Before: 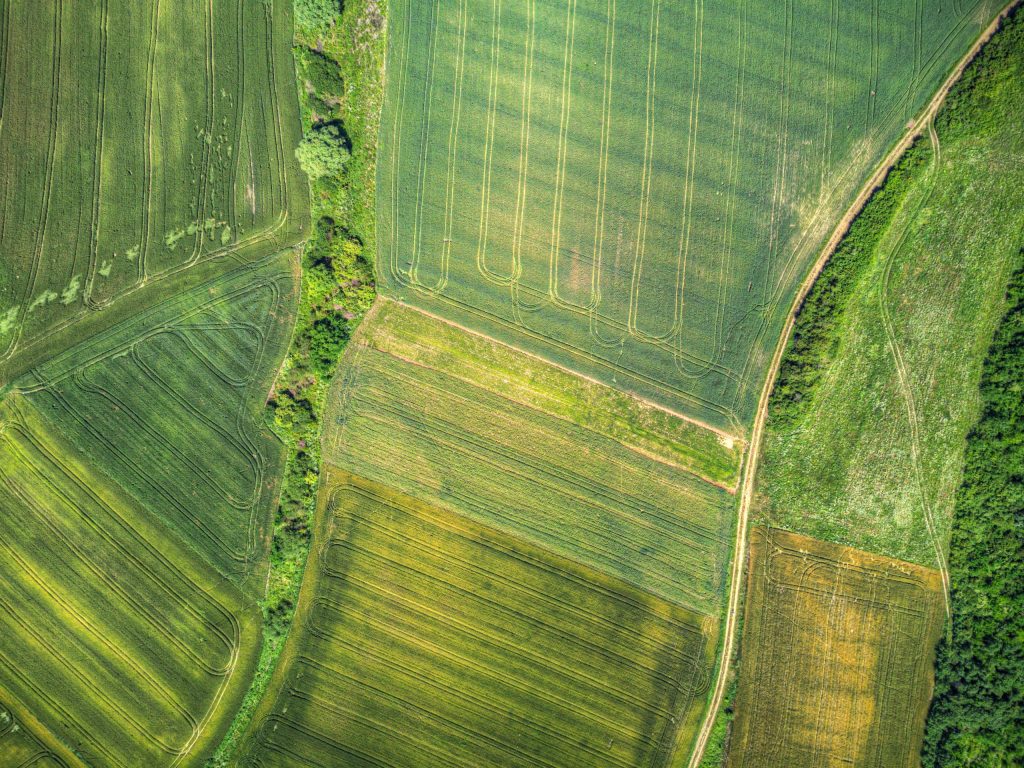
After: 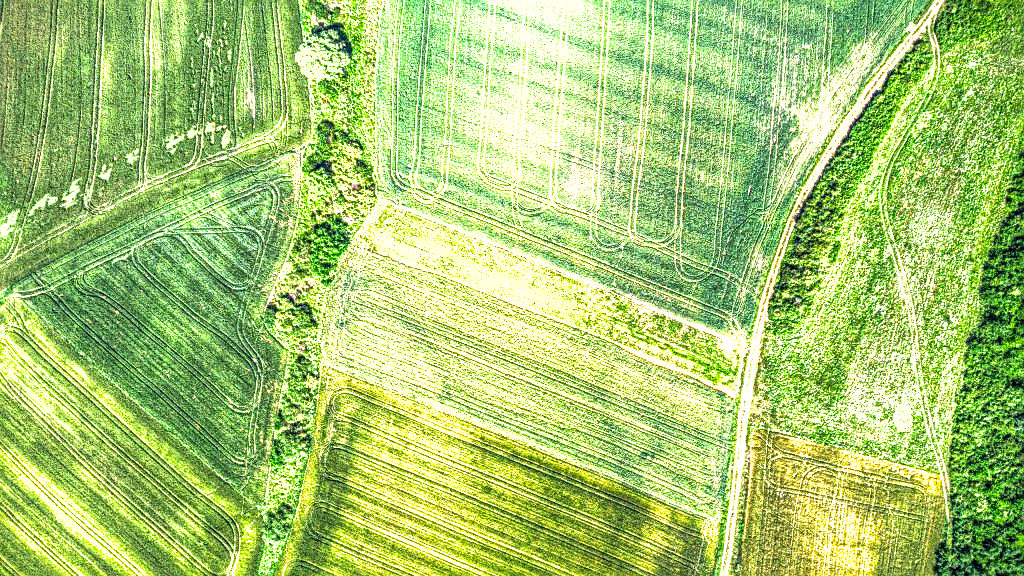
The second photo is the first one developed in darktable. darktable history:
white balance: red 0.974, blue 1.044
sharpen: on, module defaults
local contrast: highlights 0%, shadows 0%, detail 182%
exposure: exposure 1.5 EV, compensate highlight preservation false
shadows and highlights: on, module defaults
grain: coarseness 30.02 ISO, strength 100%
crop and rotate: top 12.5%, bottom 12.5%
tone equalizer: -7 EV 0.13 EV, smoothing diameter 25%, edges refinement/feathering 10, preserve details guided filter
